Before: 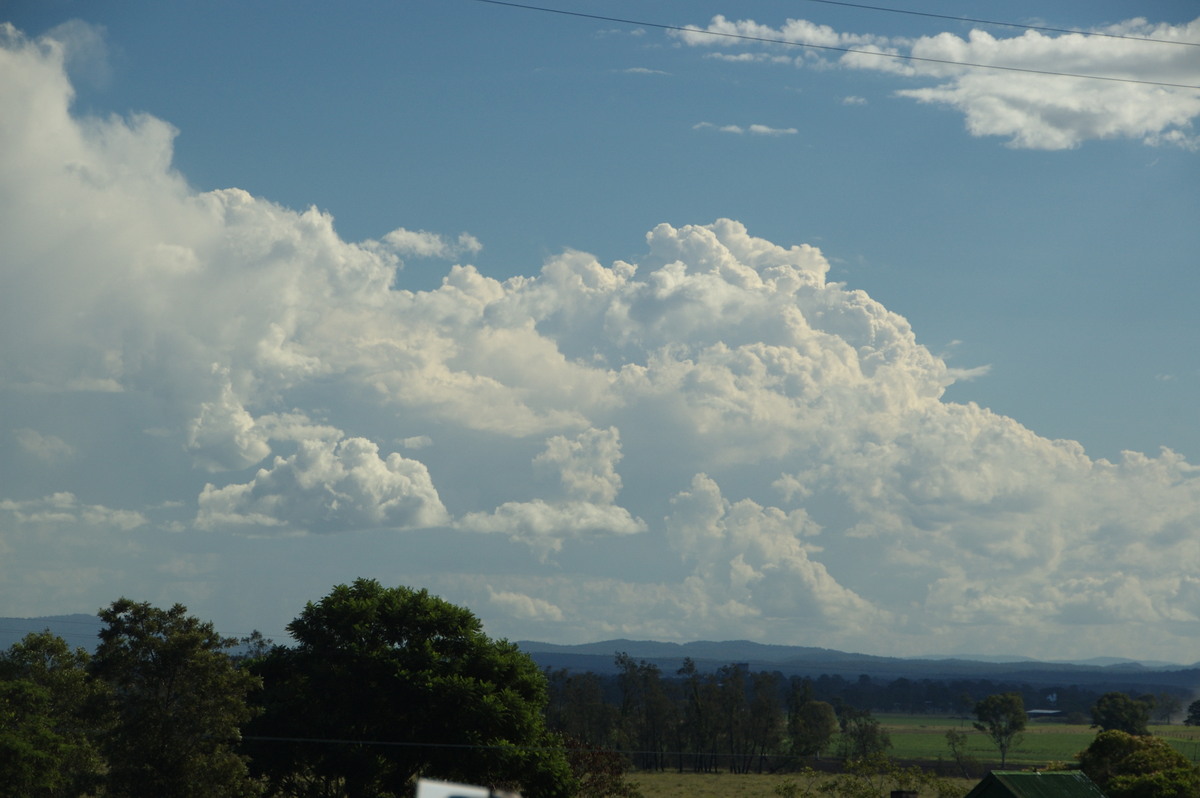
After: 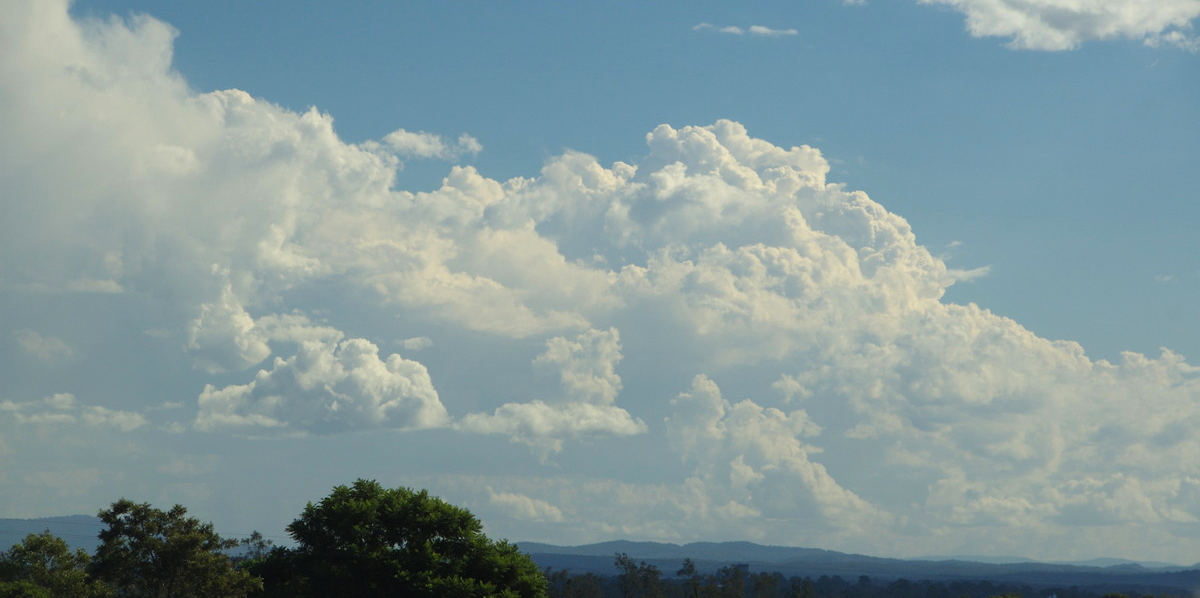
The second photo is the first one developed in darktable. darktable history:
crop and rotate: top 12.5%, bottom 12.5%
tone equalizer: on, module defaults
contrast brightness saturation: contrast 0.03, brightness 0.06, saturation 0.13
